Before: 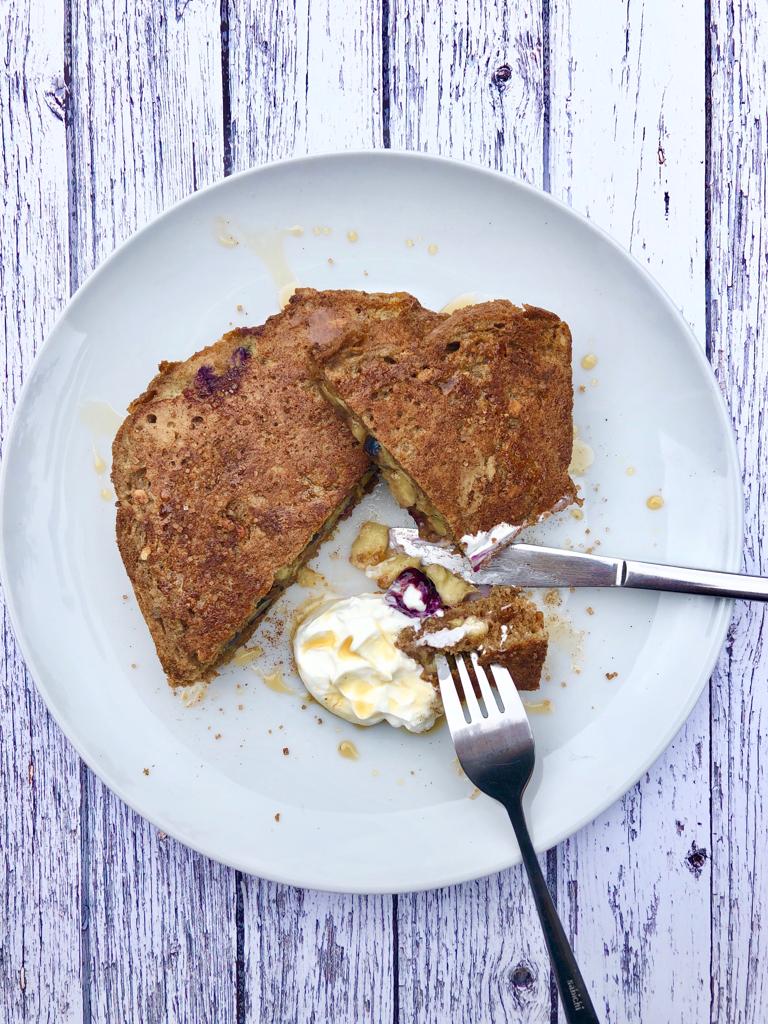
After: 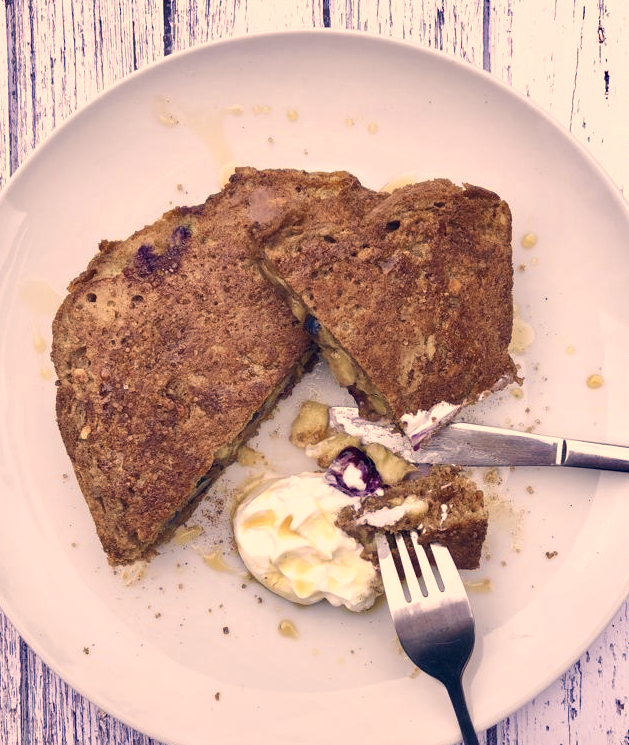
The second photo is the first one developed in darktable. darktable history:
crop: left 7.856%, top 11.836%, right 10.12%, bottom 15.387%
color correction: highlights a* 19.59, highlights b* 27.49, shadows a* 3.46, shadows b* -17.28, saturation 0.73
